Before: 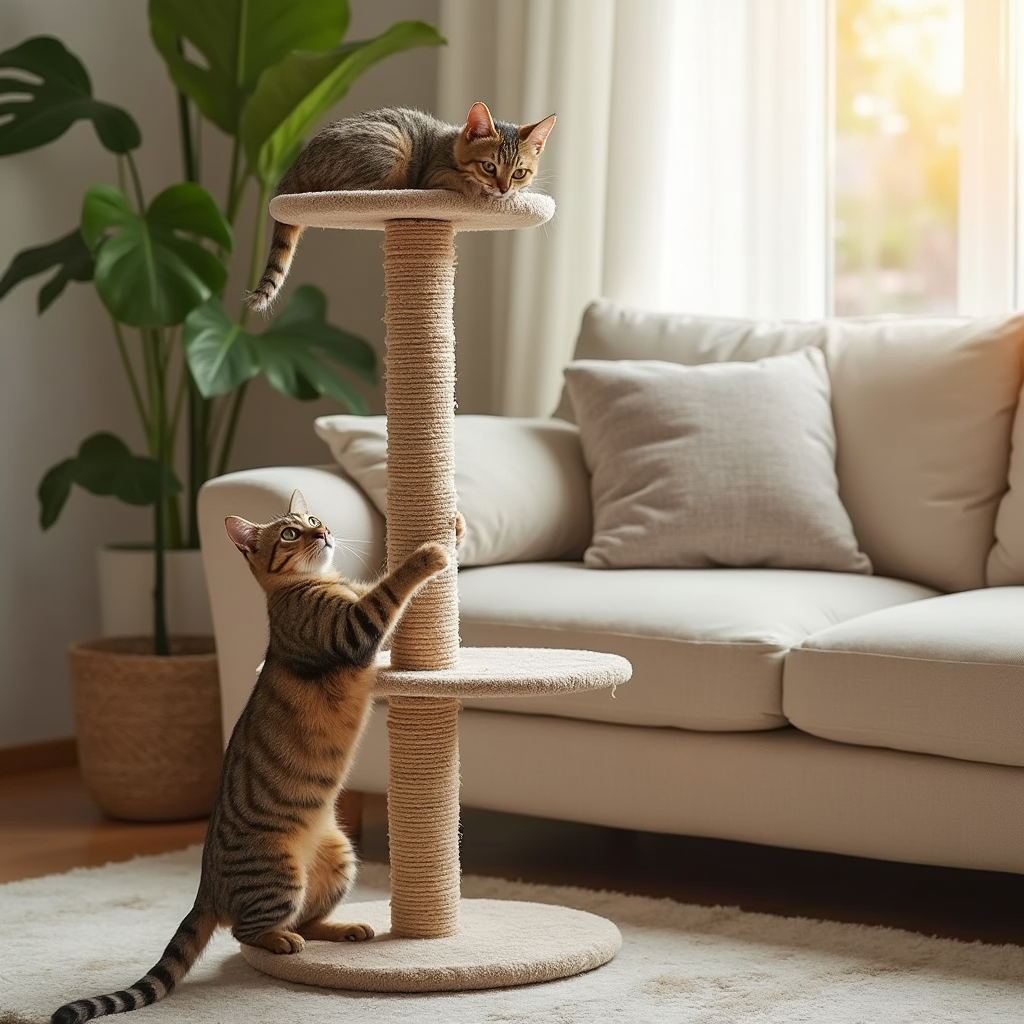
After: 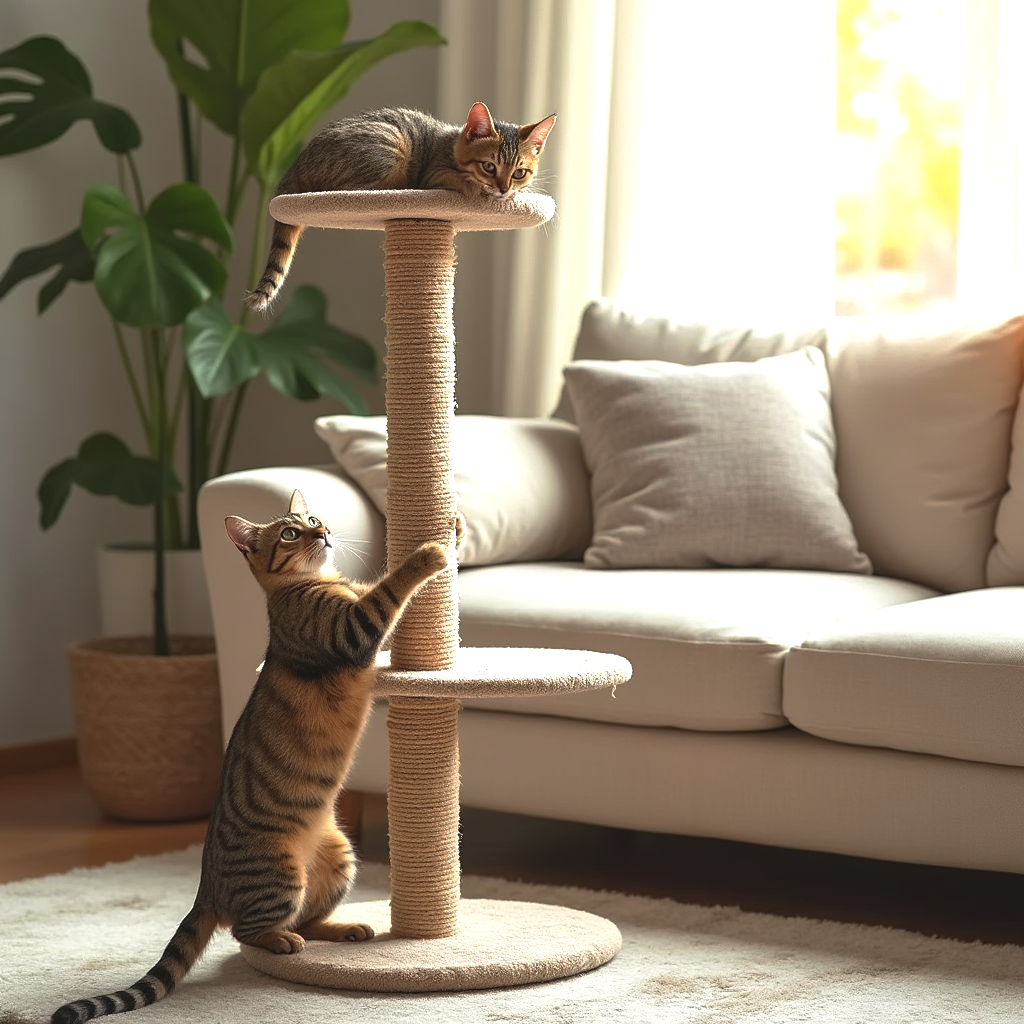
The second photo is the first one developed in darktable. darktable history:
base curve: curves: ch0 [(0, 0) (0.595, 0.418) (1, 1)], preserve colors none
exposure: black level correction -0.005, exposure 0.62 EV, compensate exposure bias true, compensate highlight preservation false
